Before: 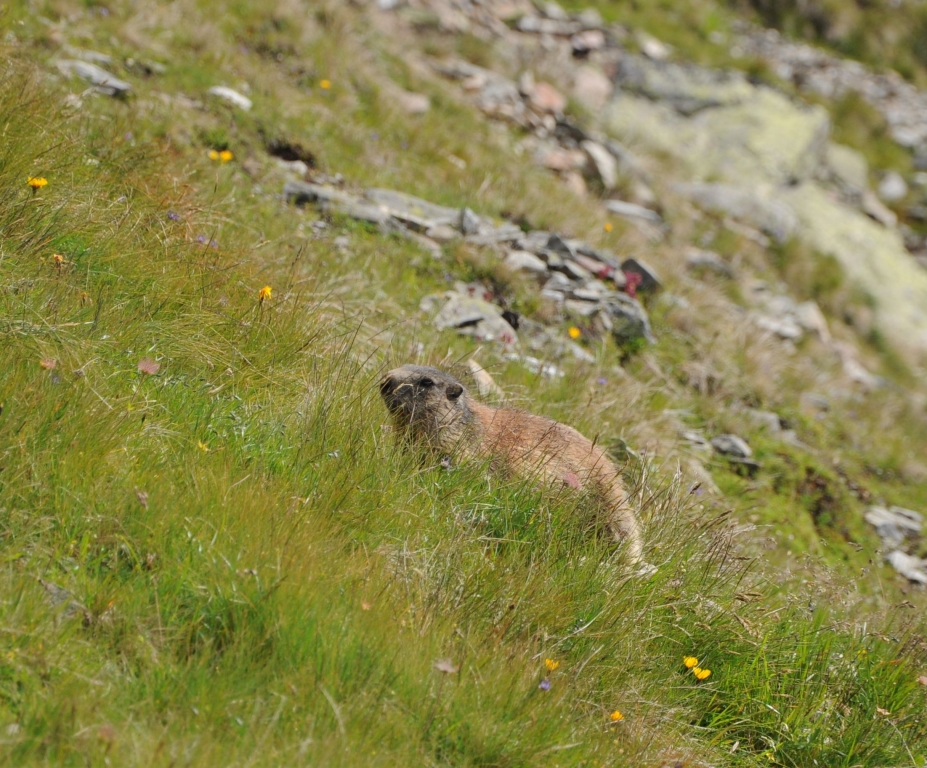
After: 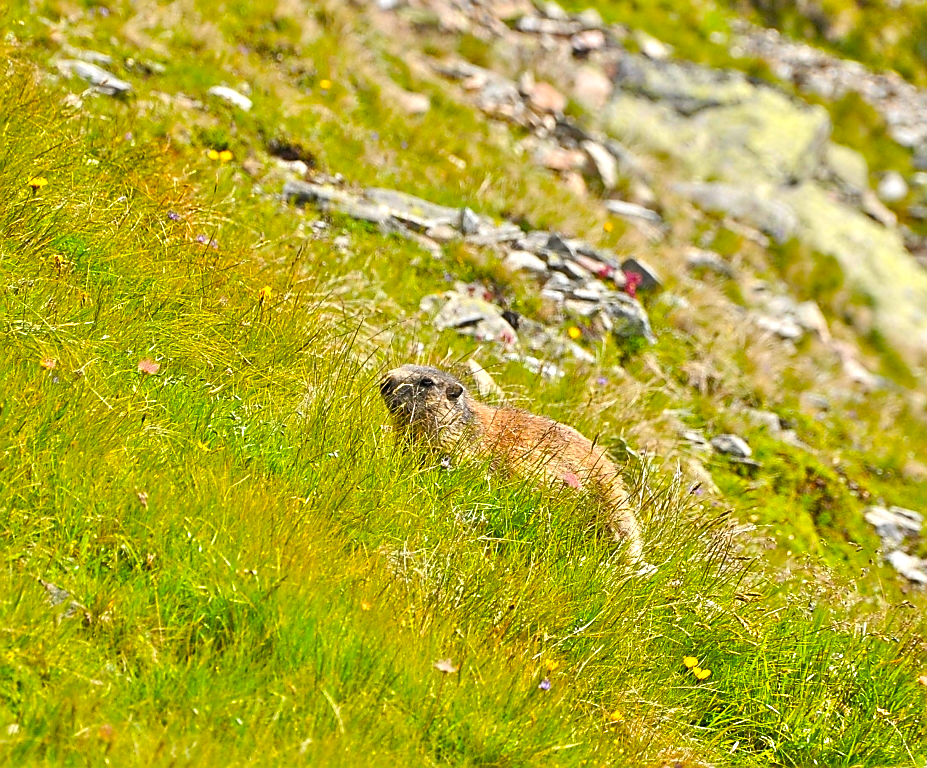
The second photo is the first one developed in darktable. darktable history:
sharpen: radius 1.4, amount 1.25, threshold 0.7
color balance rgb: linear chroma grading › global chroma 9%, perceptual saturation grading › global saturation 36%, perceptual saturation grading › shadows 35%, perceptual brilliance grading › global brilliance 15%, perceptual brilliance grading › shadows -35%, global vibrance 15%
tone equalizer: -7 EV 0.15 EV, -6 EV 0.6 EV, -5 EV 1.15 EV, -4 EV 1.33 EV, -3 EV 1.15 EV, -2 EV 0.6 EV, -1 EV 0.15 EV, mask exposure compensation -0.5 EV
white balance: emerald 1
